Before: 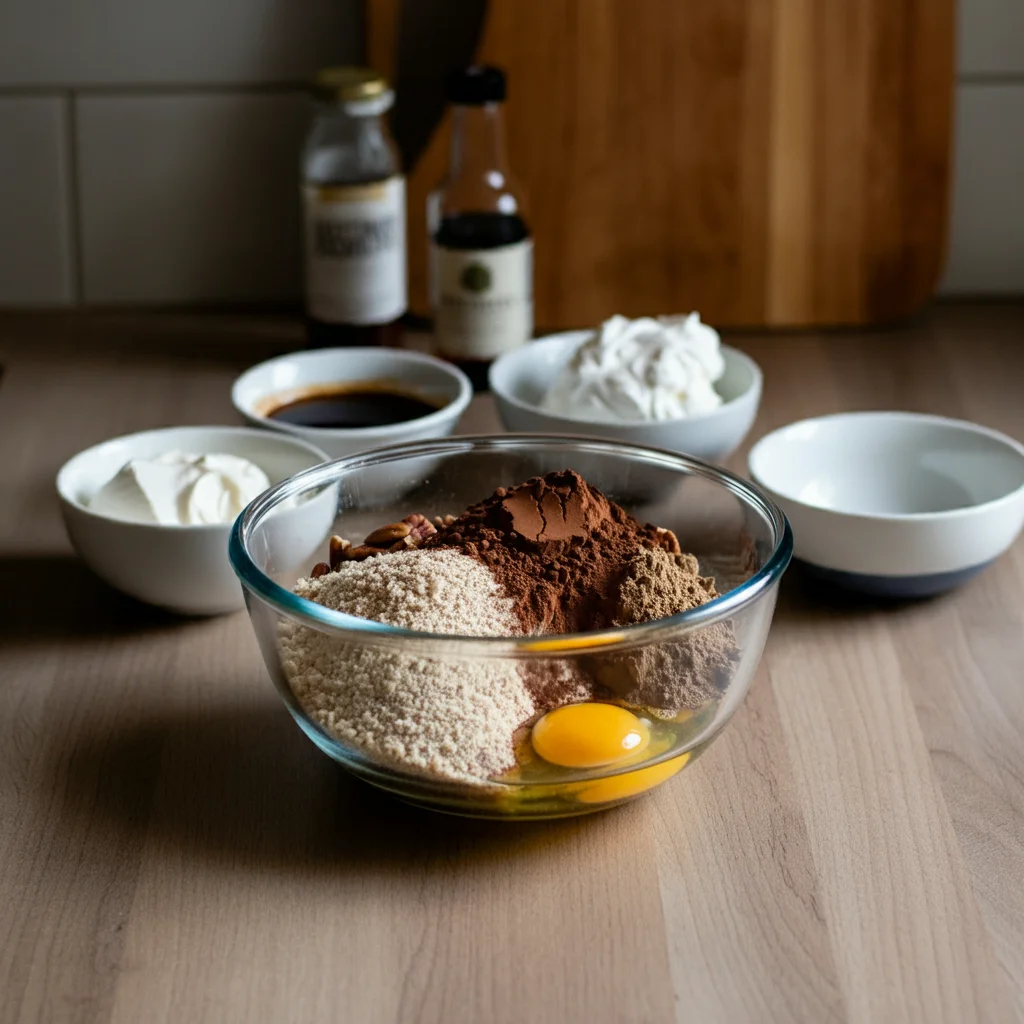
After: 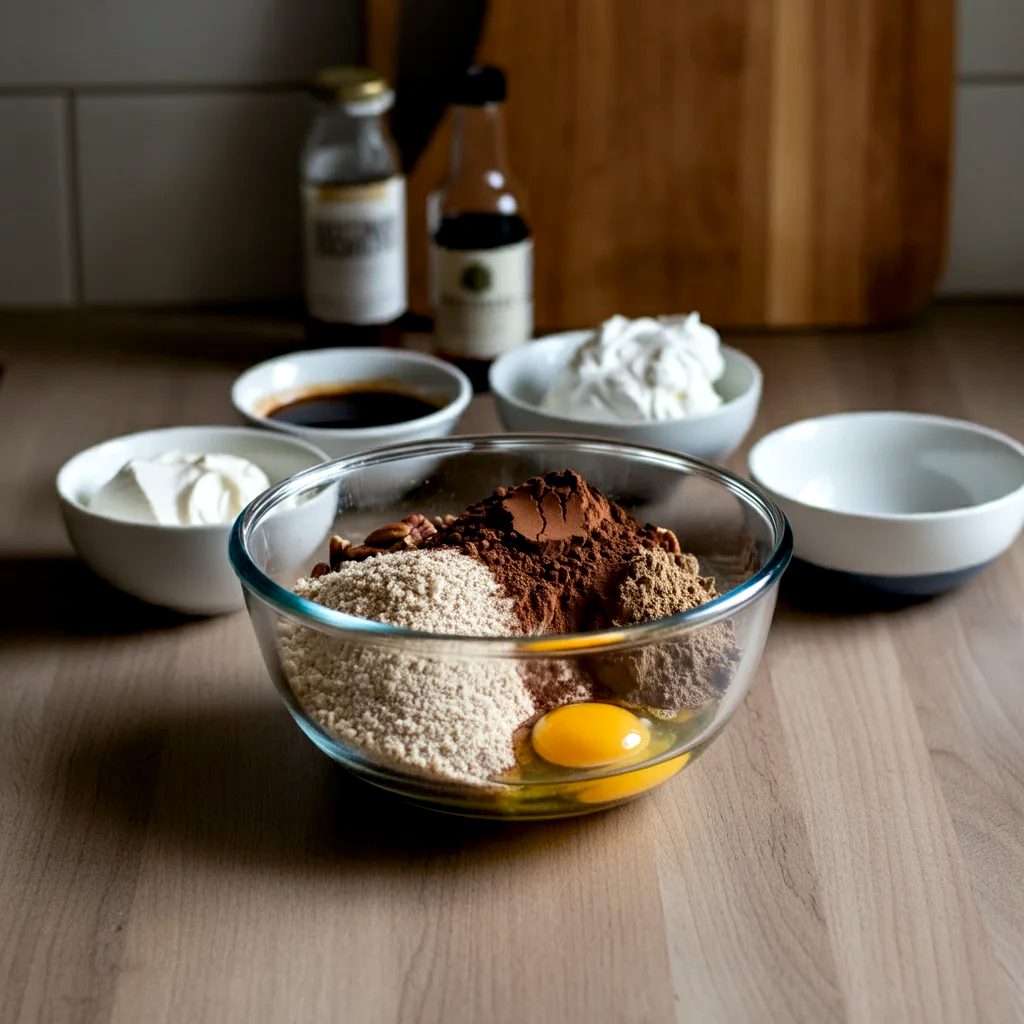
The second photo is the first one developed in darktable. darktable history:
exposure: exposure -0.04 EV, compensate highlight preservation false
contrast equalizer: octaves 7, y [[0.6 ×6], [0.55 ×6], [0 ×6], [0 ×6], [0 ×6]], mix 0.35
